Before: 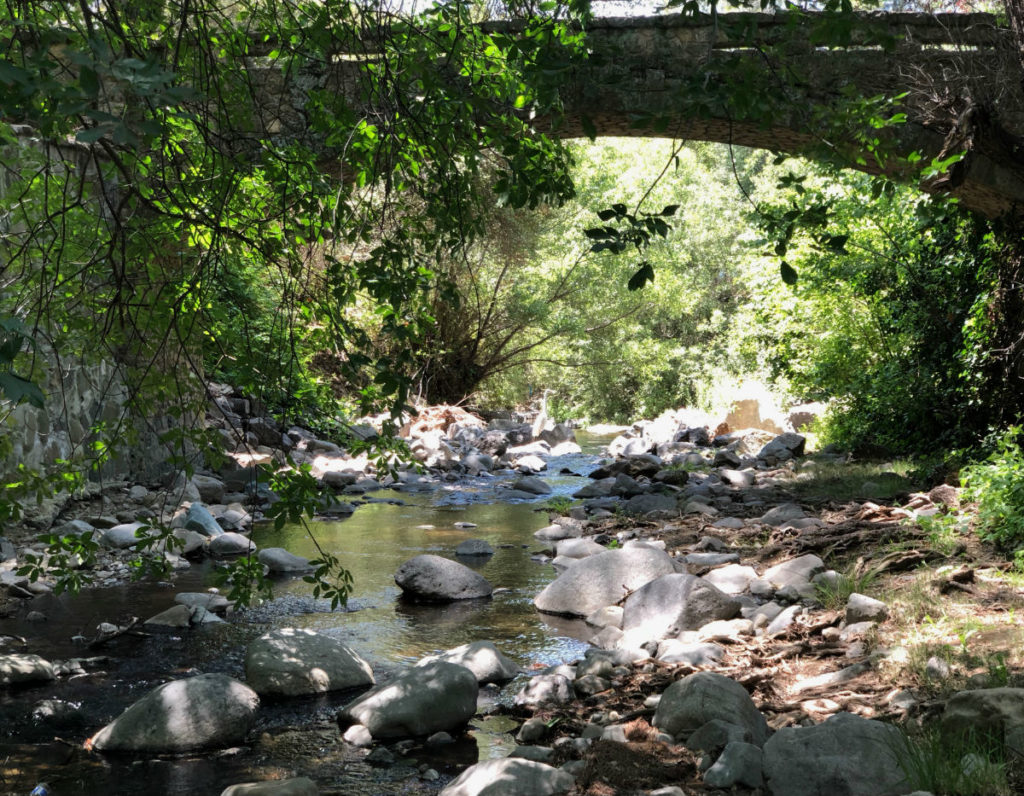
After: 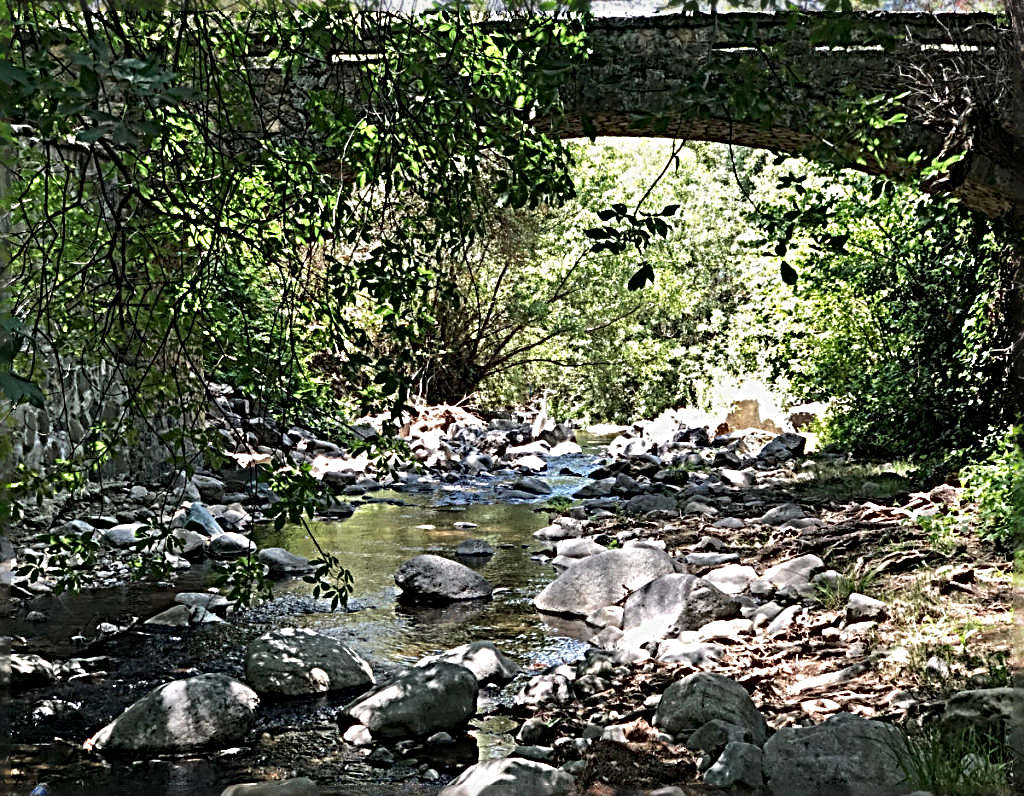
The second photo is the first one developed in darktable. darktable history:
sharpen: radius 4.001, amount 2
